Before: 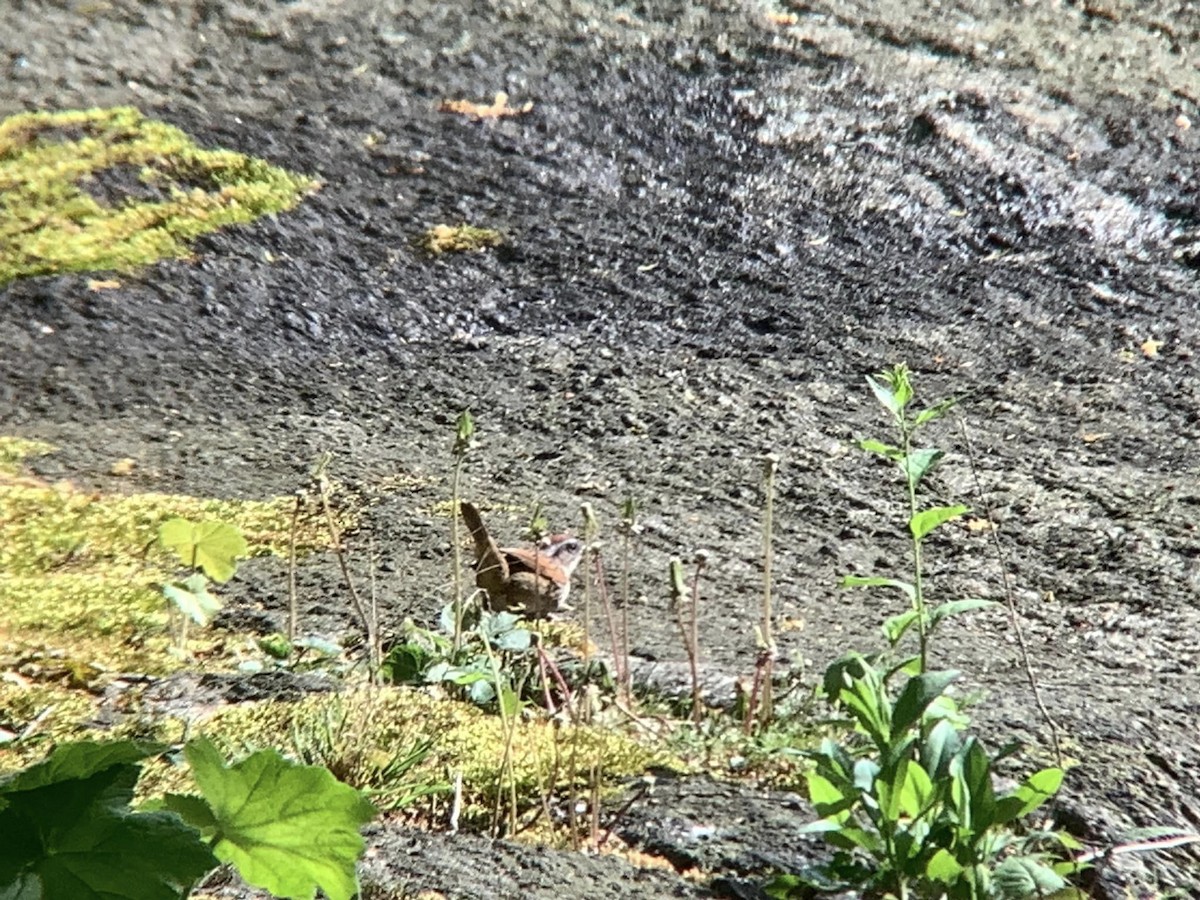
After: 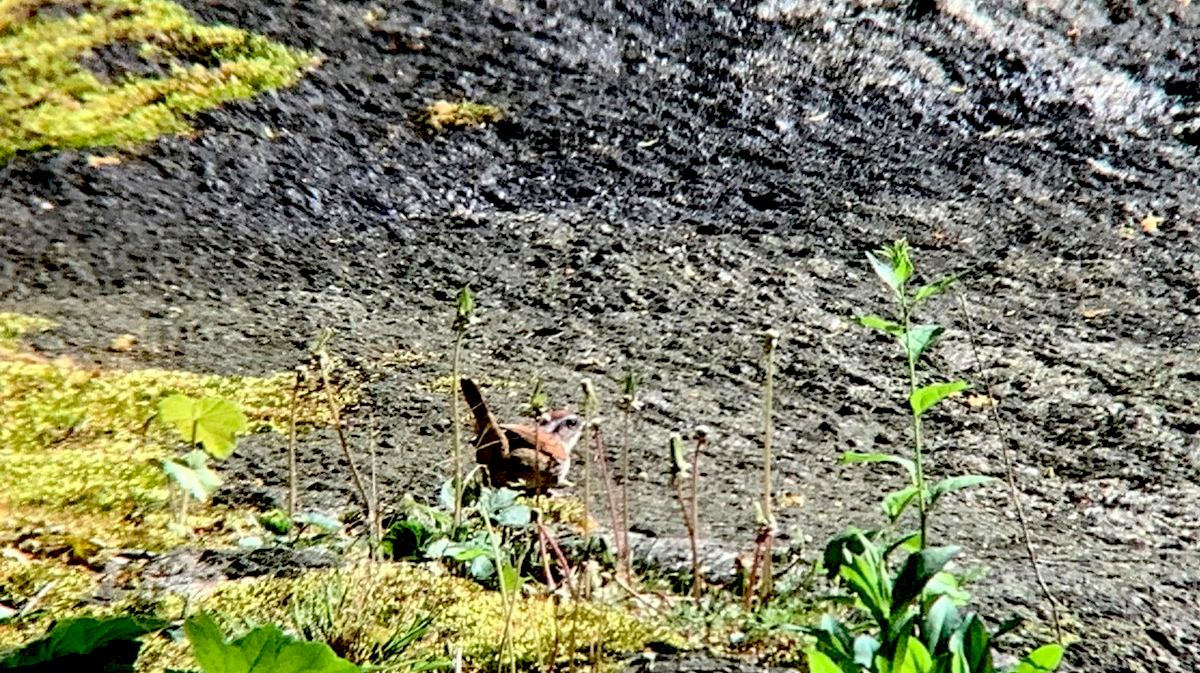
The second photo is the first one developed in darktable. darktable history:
crop: top 13.807%, bottom 11.374%
exposure: black level correction 0.047, exposure 0.012 EV, compensate exposure bias true, compensate highlight preservation false
